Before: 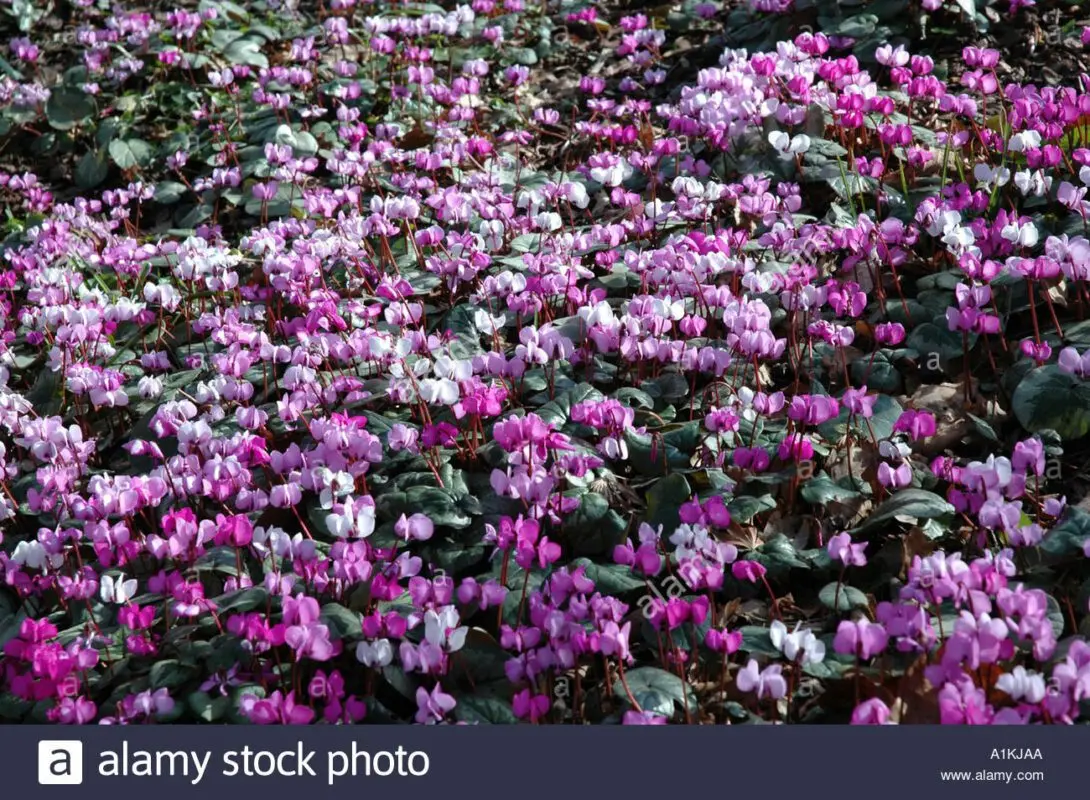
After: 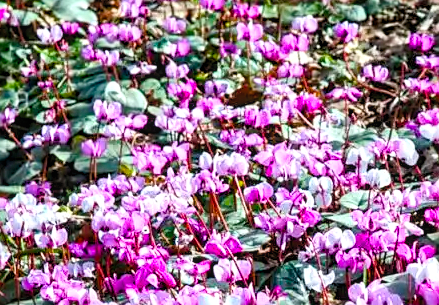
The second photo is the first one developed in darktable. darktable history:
exposure: black level correction 0.002, exposure 0.298 EV, compensate exposure bias true, compensate highlight preservation false
local contrast: on, module defaults
contrast brightness saturation: contrast 0.2, brightness 0.168, saturation 0.221
sharpen: on, module defaults
color balance rgb: linear chroma grading › shadows 31.763%, linear chroma grading › global chroma -1.534%, linear chroma grading › mid-tones 3.615%, perceptual saturation grading › global saturation 31.224%
crop: left 15.732%, top 5.463%, right 43.99%, bottom 56.379%
